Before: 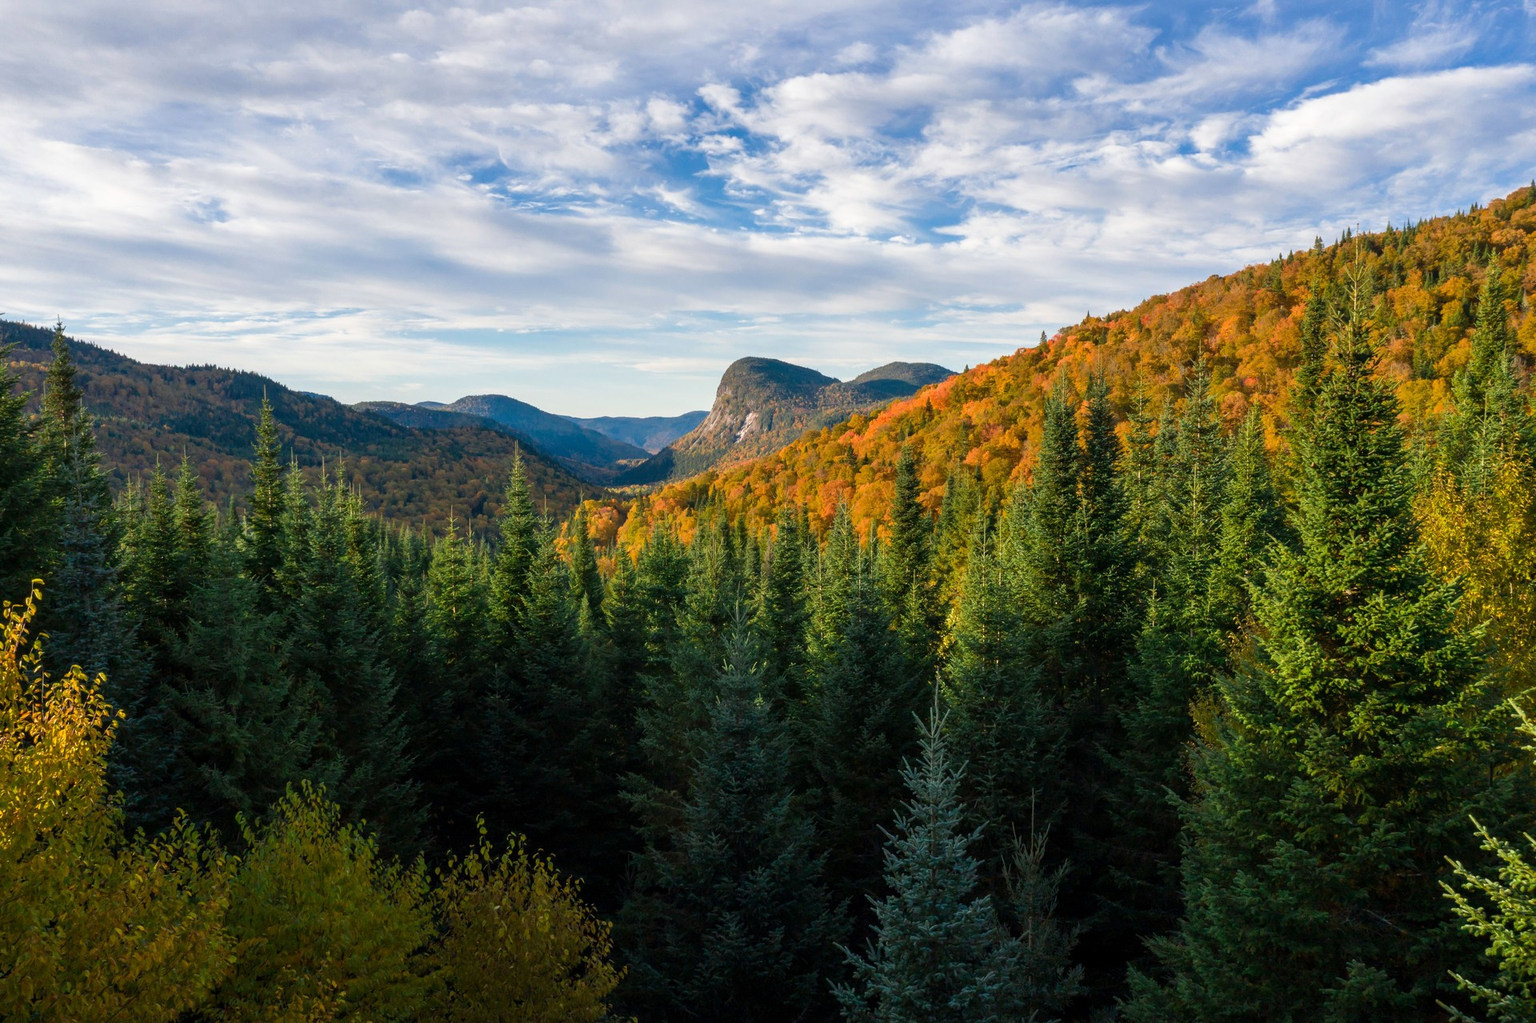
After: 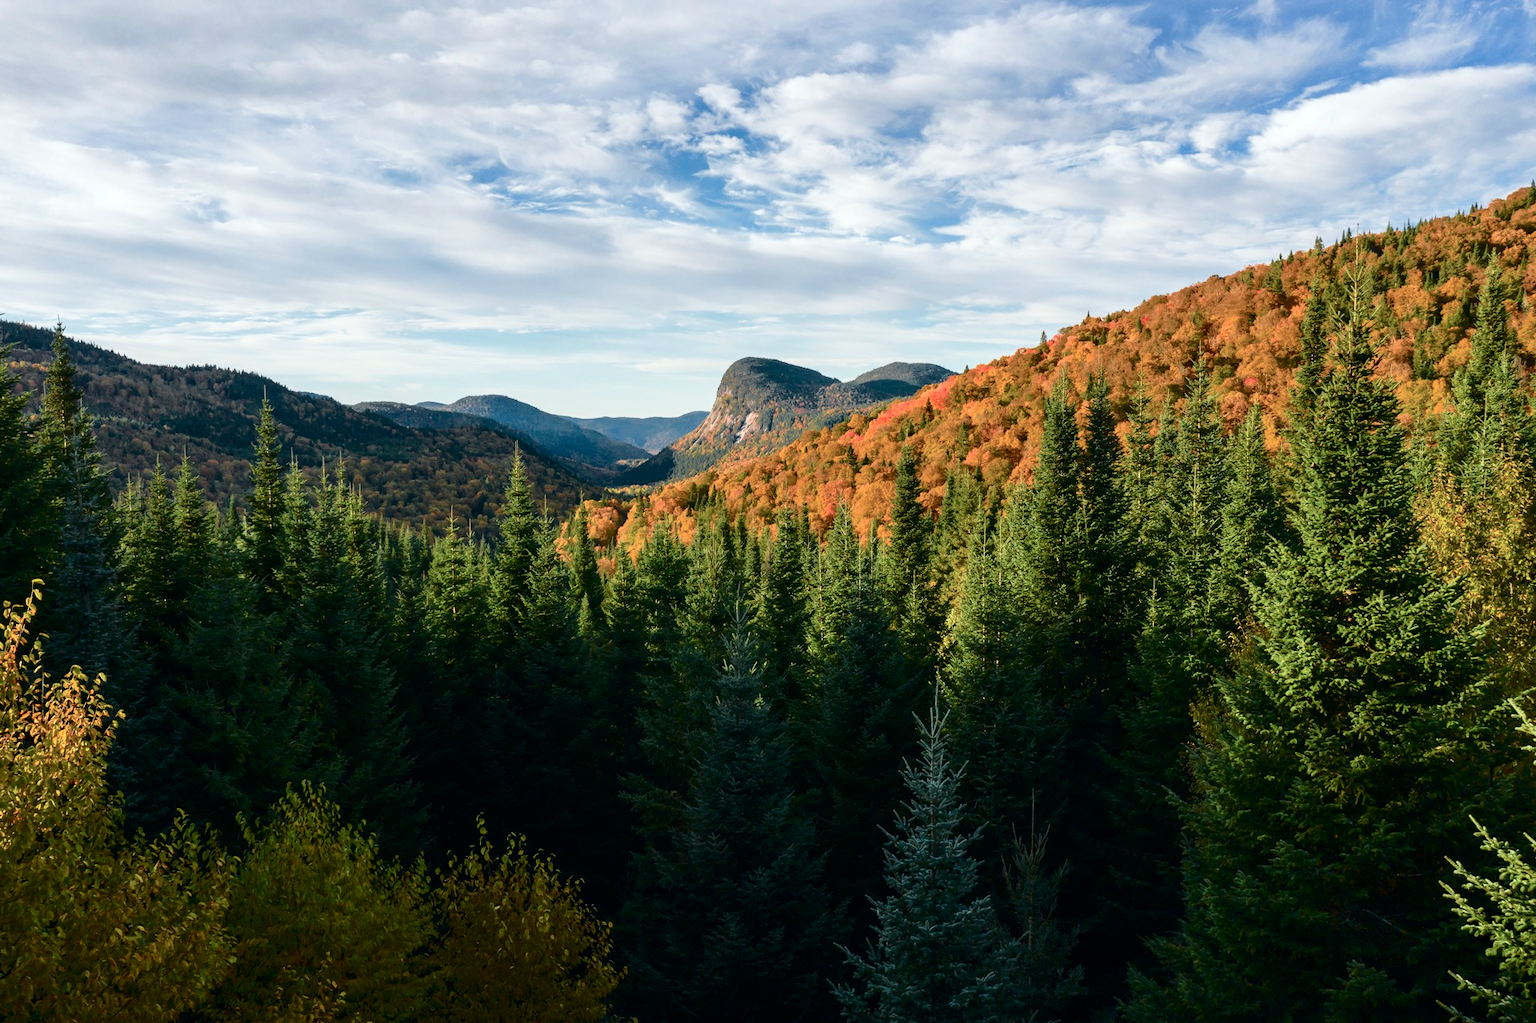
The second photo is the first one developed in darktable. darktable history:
contrast brightness saturation: contrast 0.07
tone curve: curves: ch0 [(0, 0) (0.081, 0.044) (0.192, 0.125) (0.283, 0.238) (0.416, 0.449) (0.495, 0.524) (0.686, 0.743) (0.826, 0.865) (0.978, 0.988)]; ch1 [(0, 0) (0.161, 0.092) (0.35, 0.33) (0.392, 0.392) (0.427, 0.426) (0.479, 0.472) (0.505, 0.497) (0.521, 0.514) (0.547, 0.568) (0.579, 0.597) (0.625, 0.627) (0.678, 0.733) (1, 1)]; ch2 [(0, 0) (0.346, 0.362) (0.404, 0.427) (0.502, 0.495) (0.531, 0.523) (0.549, 0.554) (0.582, 0.596) (0.629, 0.642) (0.717, 0.678) (1, 1)], color space Lab, independent channels, preserve colors none
